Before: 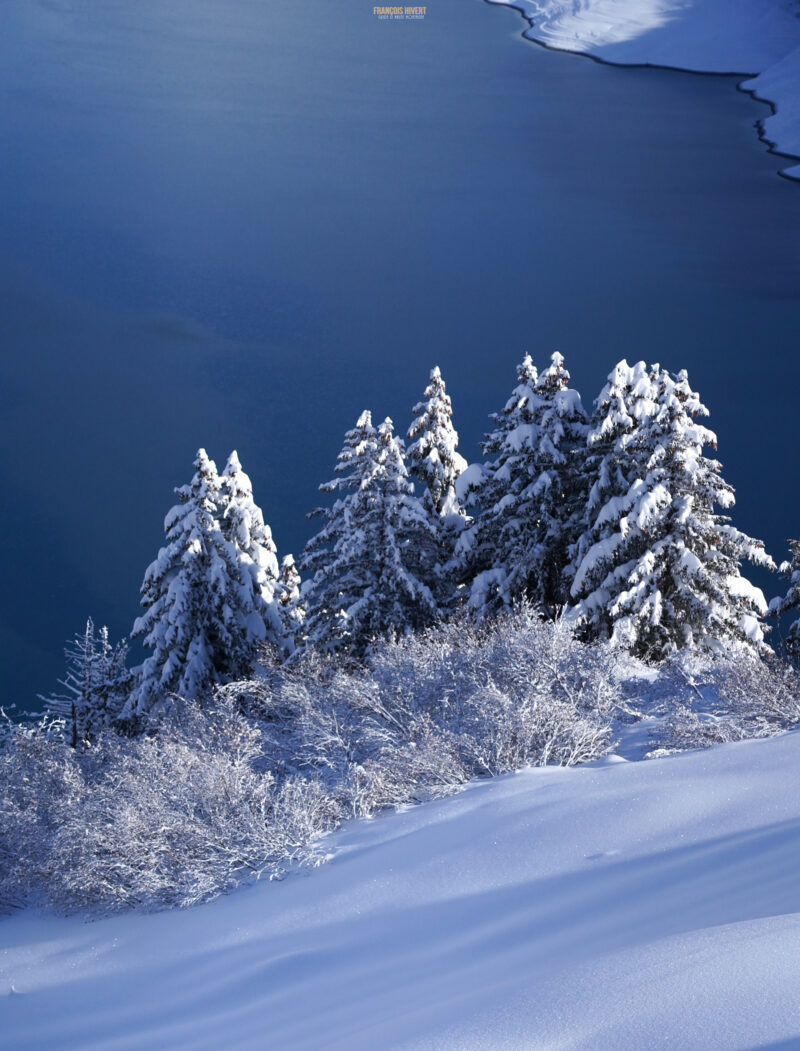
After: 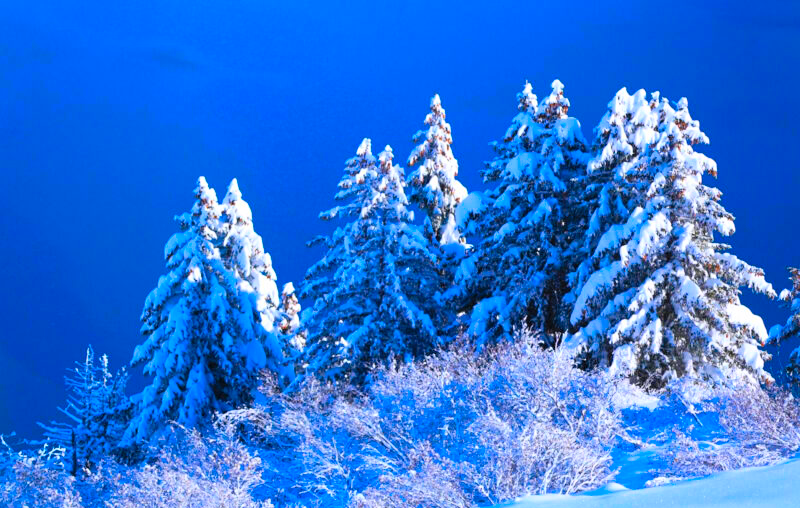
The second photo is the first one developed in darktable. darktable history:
color correction: saturation 3
rgb levels: preserve colors max RGB
white balance: emerald 1
crop and rotate: top 26.056%, bottom 25.543%
contrast brightness saturation: contrast 0.14, brightness 0.21
vignetting: fall-off start 100%, brightness 0.05, saturation 0
